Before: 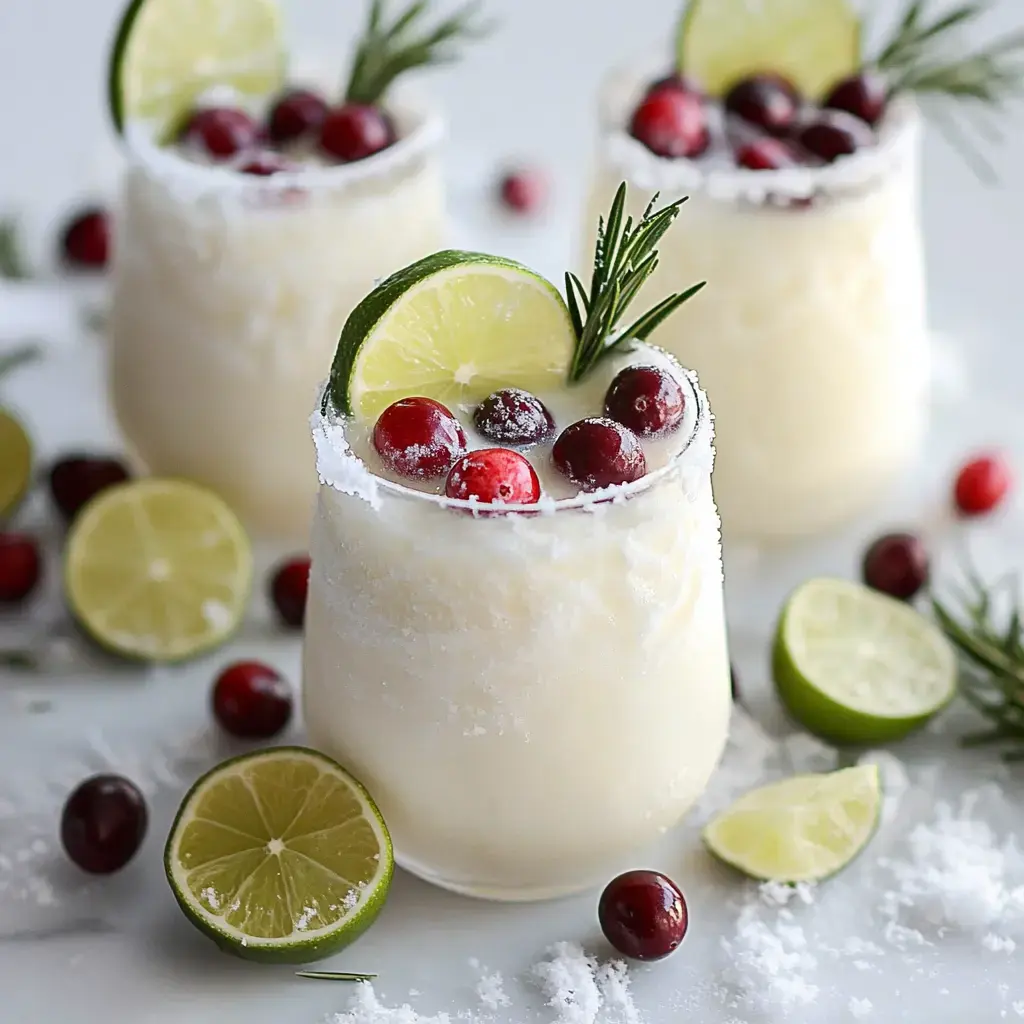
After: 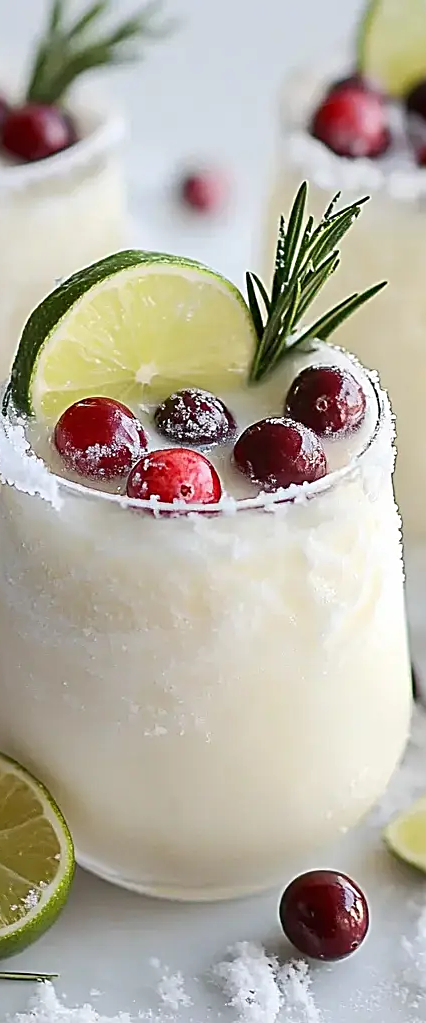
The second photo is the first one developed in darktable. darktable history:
sharpen: on, module defaults
crop: left 31.229%, right 27.105%
